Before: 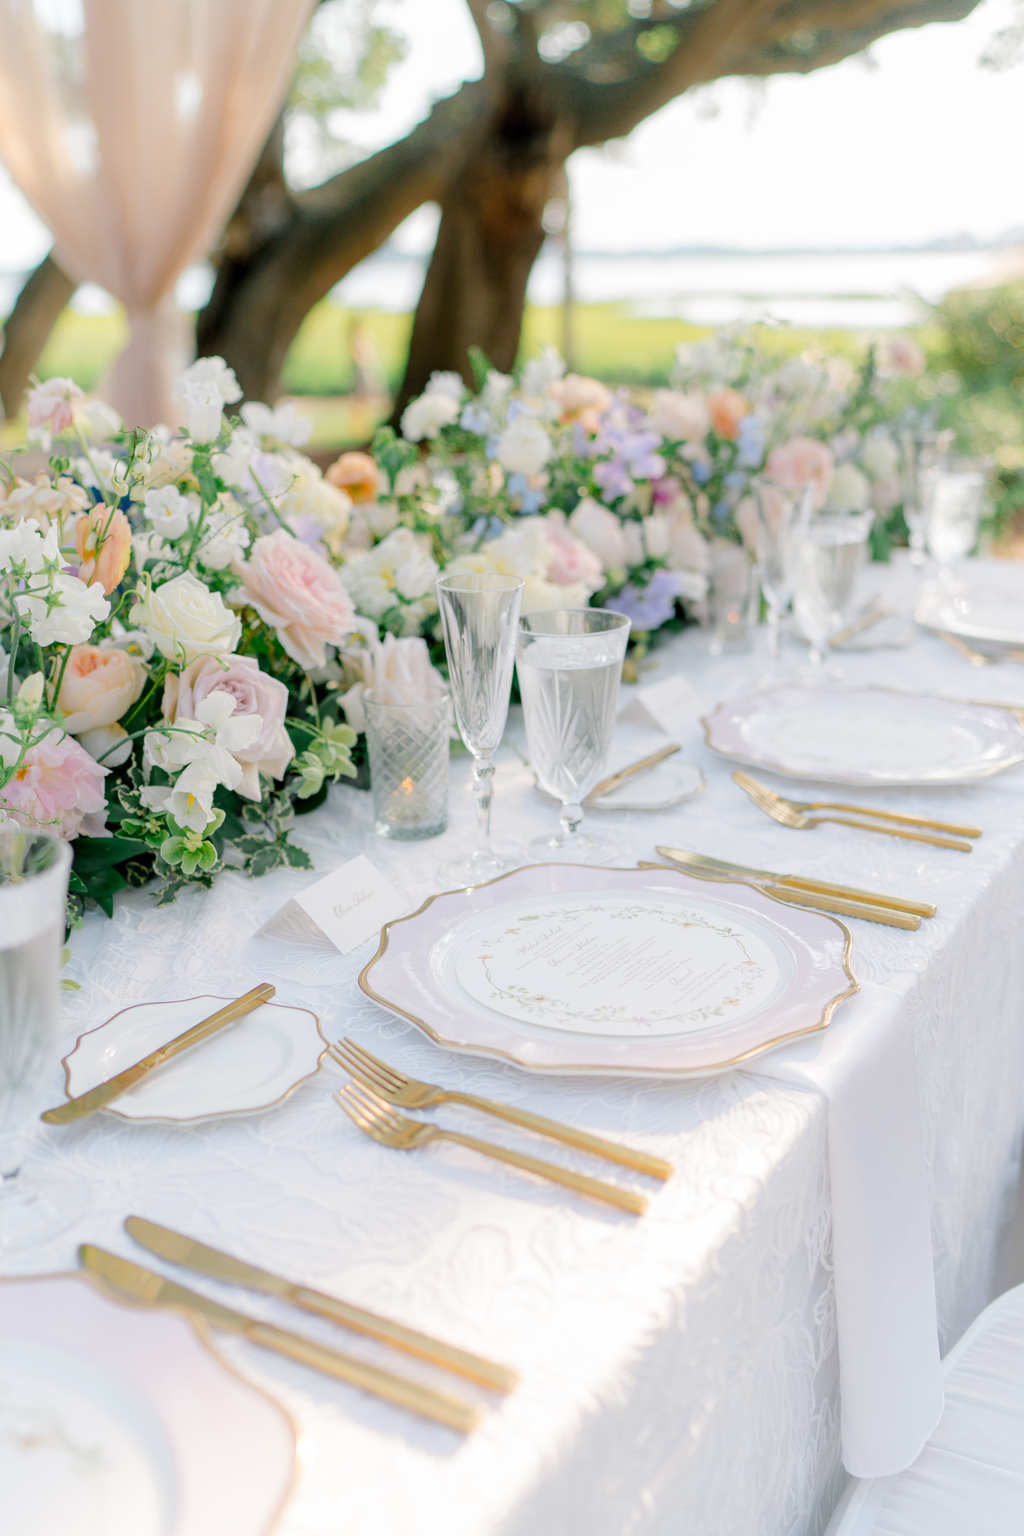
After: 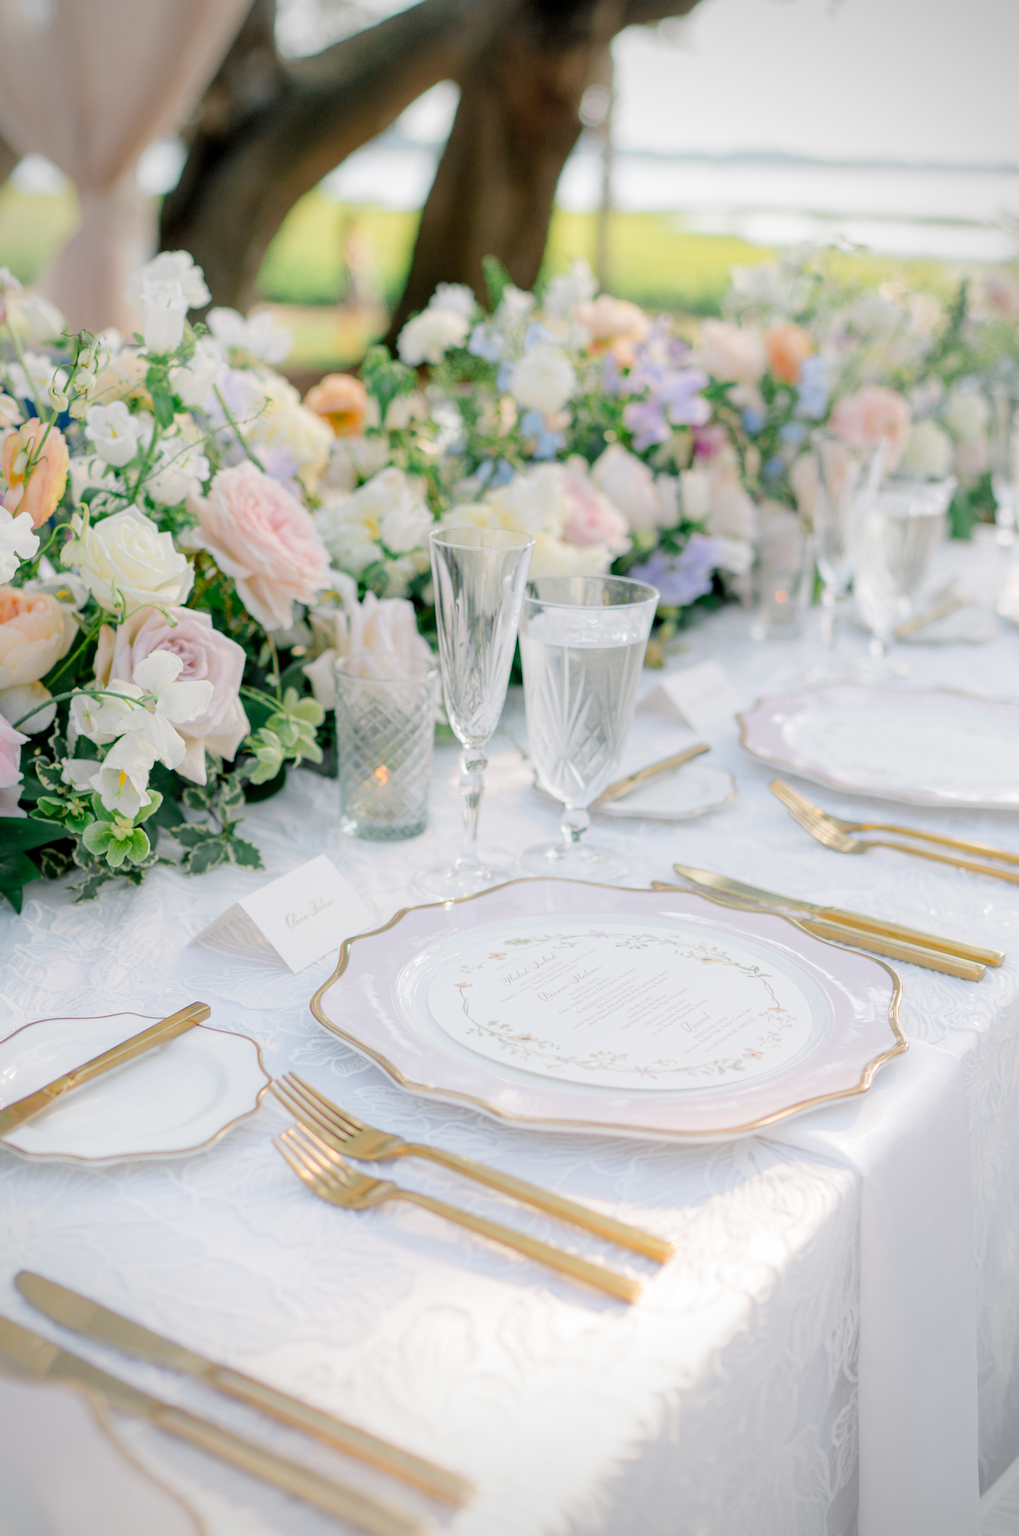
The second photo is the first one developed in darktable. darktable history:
crop and rotate: angle -3.16°, left 5.197%, top 5.173%, right 4.667%, bottom 4.322%
vignetting: fall-off start 72.91%
sharpen: radius 1.486, amount 0.399, threshold 1.494
